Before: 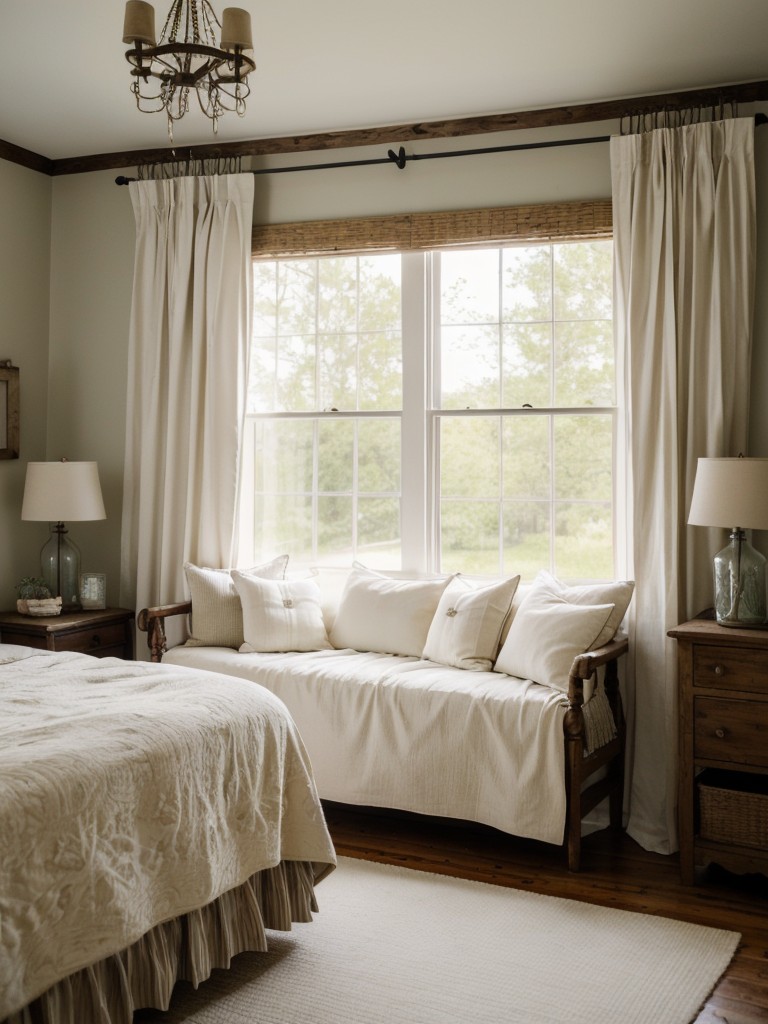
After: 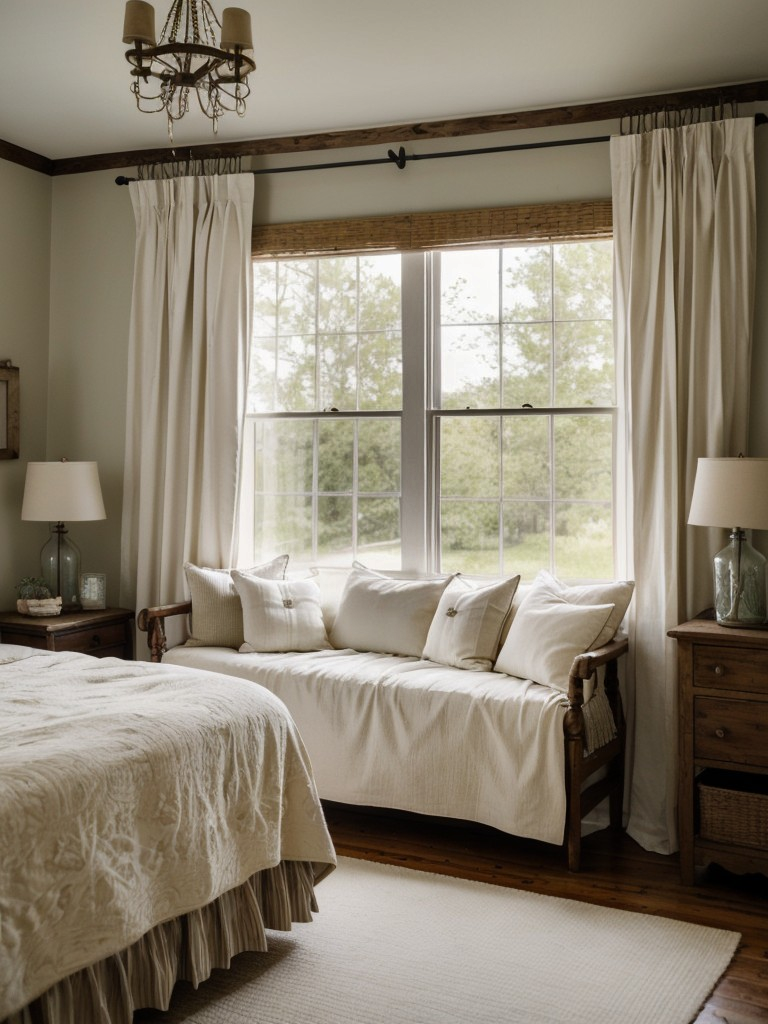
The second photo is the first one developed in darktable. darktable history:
tone equalizer: on, module defaults
shadows and highlights: shadows 24.44, highlights -77.13, soften with gaussian
